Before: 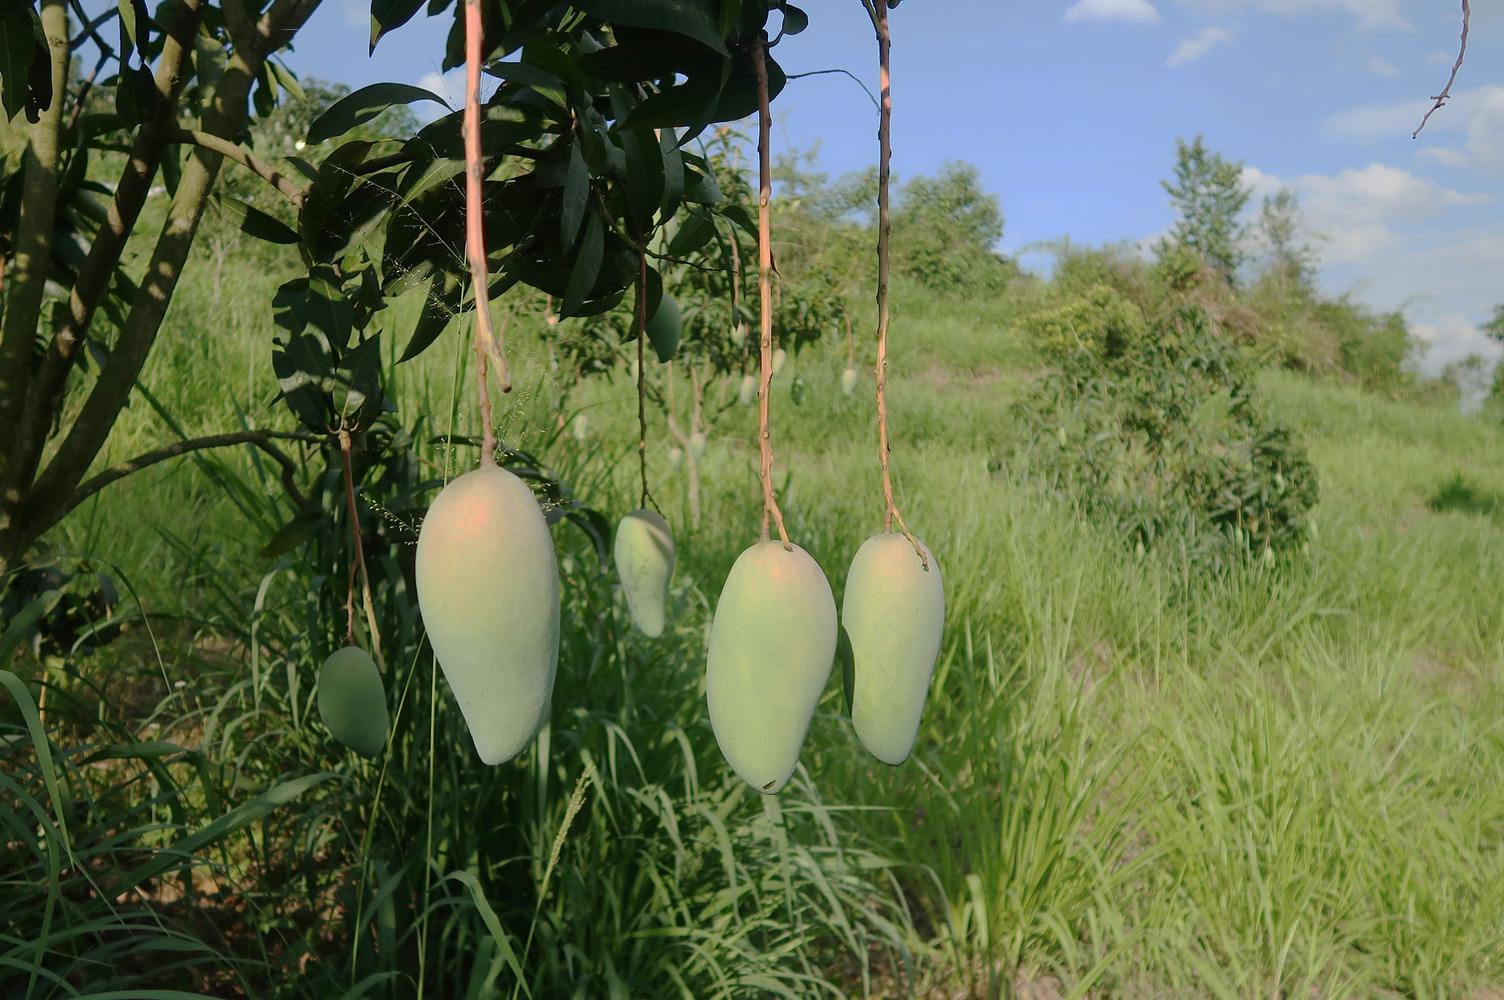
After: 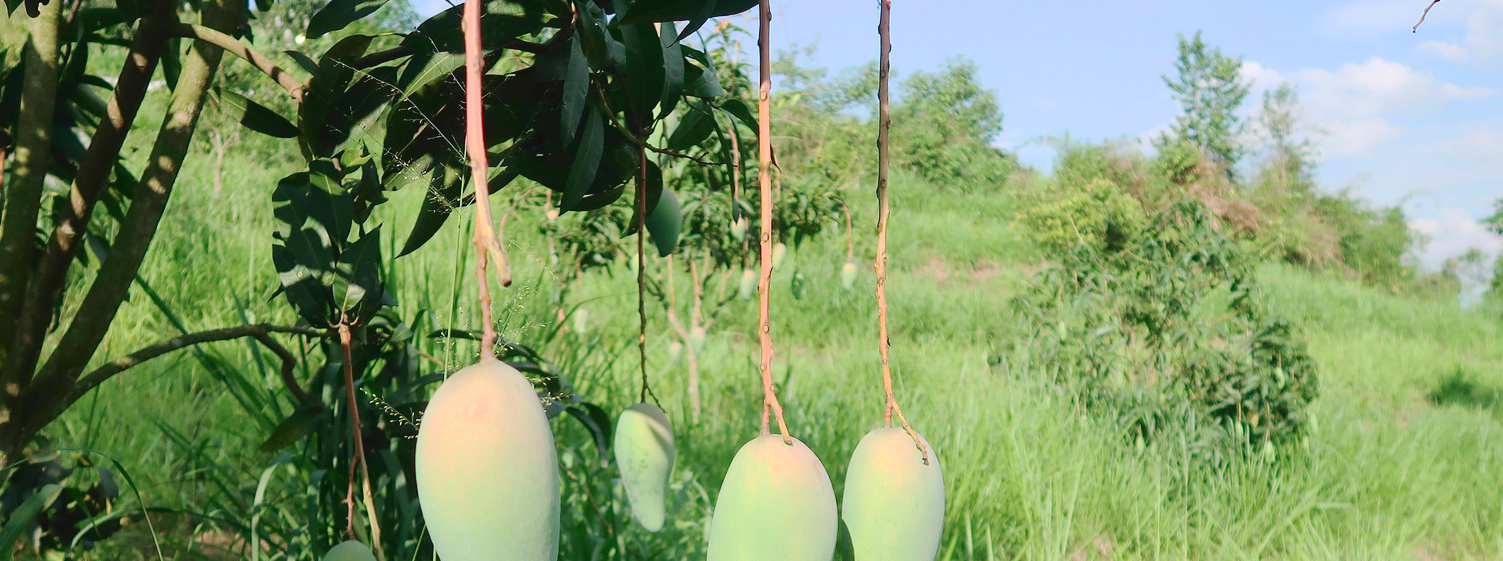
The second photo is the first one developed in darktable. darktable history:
tone curve: curves: ch0 [(0, 0.025) (0.15, 0.143) (0.452, 0.486) (0.751, 0.788) (1, 0.961)]; ch1 [(0, 0) (0.43, 0.408) (0.476, 0.469) (0.497, 0.507) (0.546, 0.571) (0.566, 0.607) (0.62, 0.657) (1, 1)]; ch2 [(0, 0) (0.386, 0.397) (0.505, 0.498) (0.547, 0.546) (0.579, 0.58) (1, 1)], color space Lab, independent channels, preserve colors none
crop and rotate: top 10.605%, bottom 33.274%
exposure: black level correction 0, exposure 0.6 EV, compensate exposure bias true, compensate highlight preservation false
white balance: red 0.988, blue 1.017
